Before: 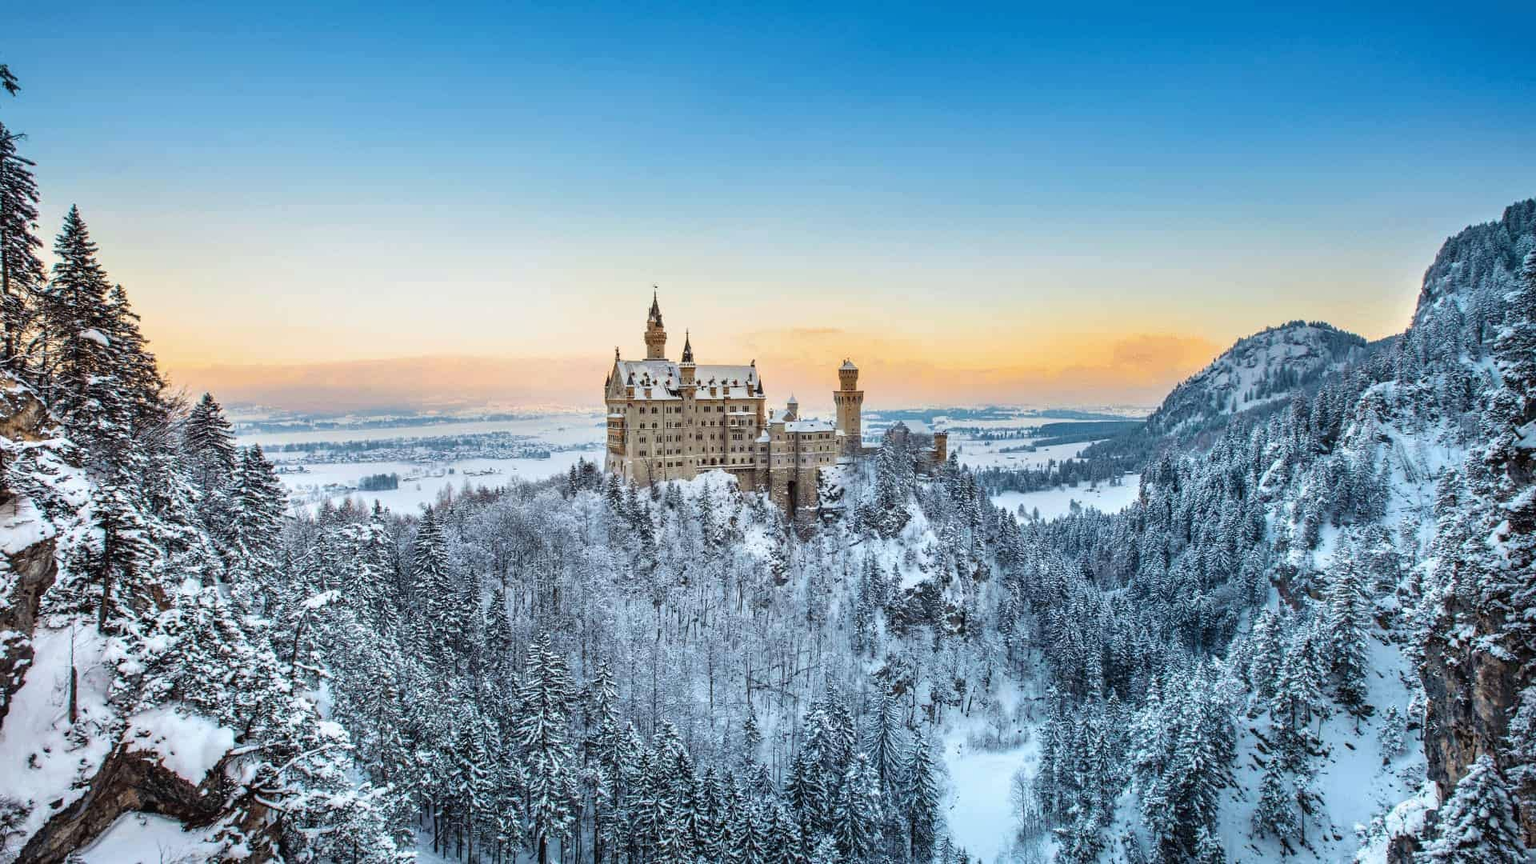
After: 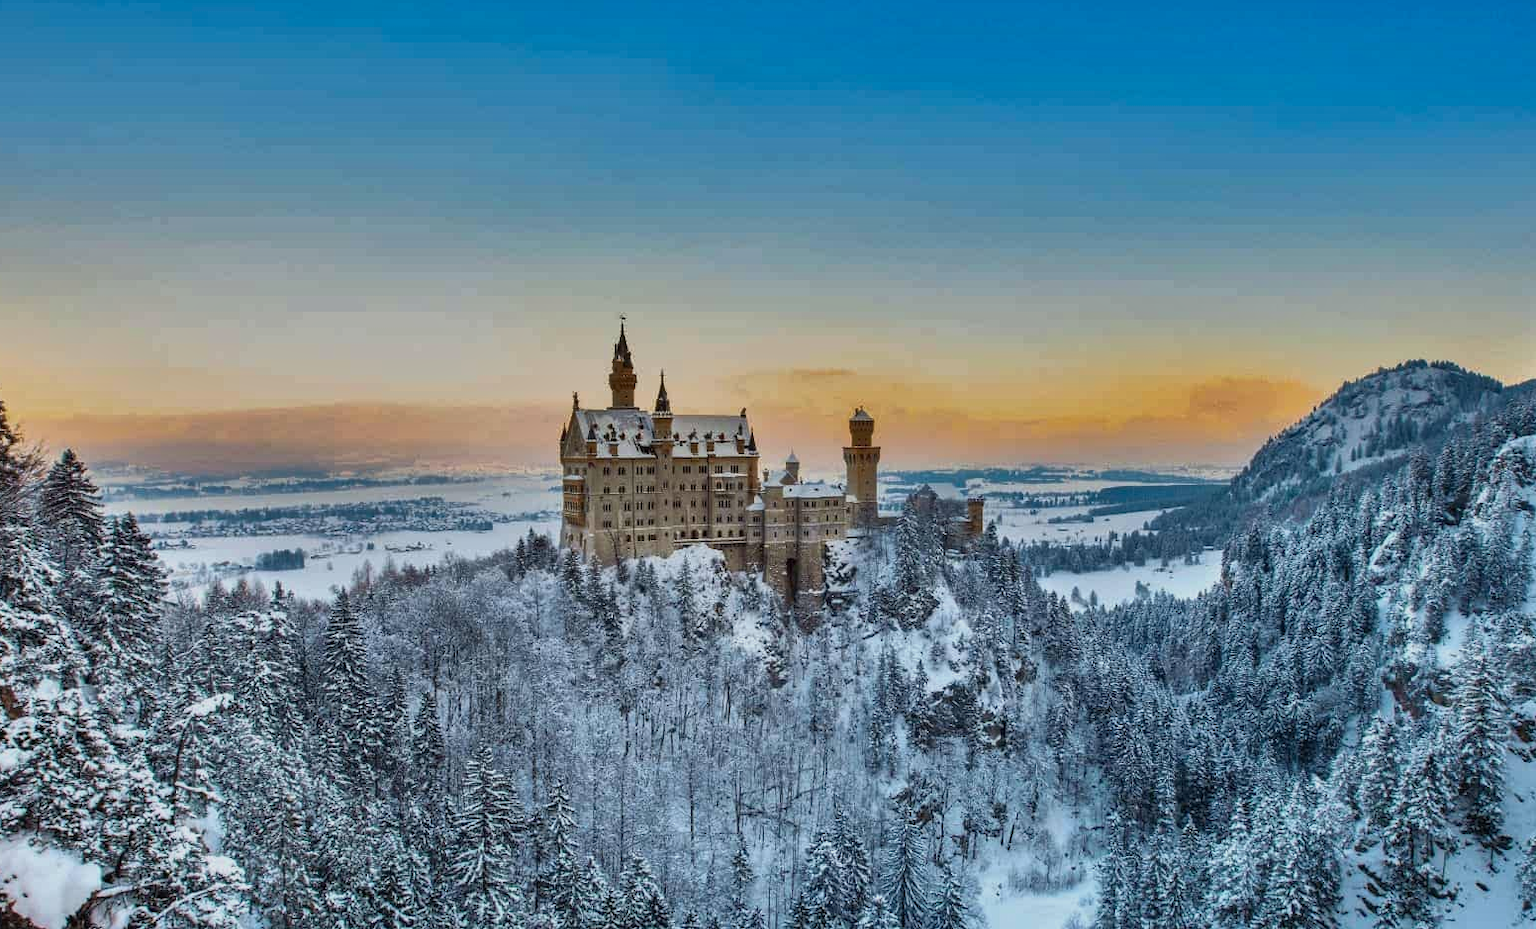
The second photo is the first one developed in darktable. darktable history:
color zones: mix -62.47%
shadows and highlights: shadows 80.73, white point adjustment -9.07, highlights -61.46, soften with gaussian
crop: left 9.929%, top 3.475%, right 9.188%, bottom 9.529%
